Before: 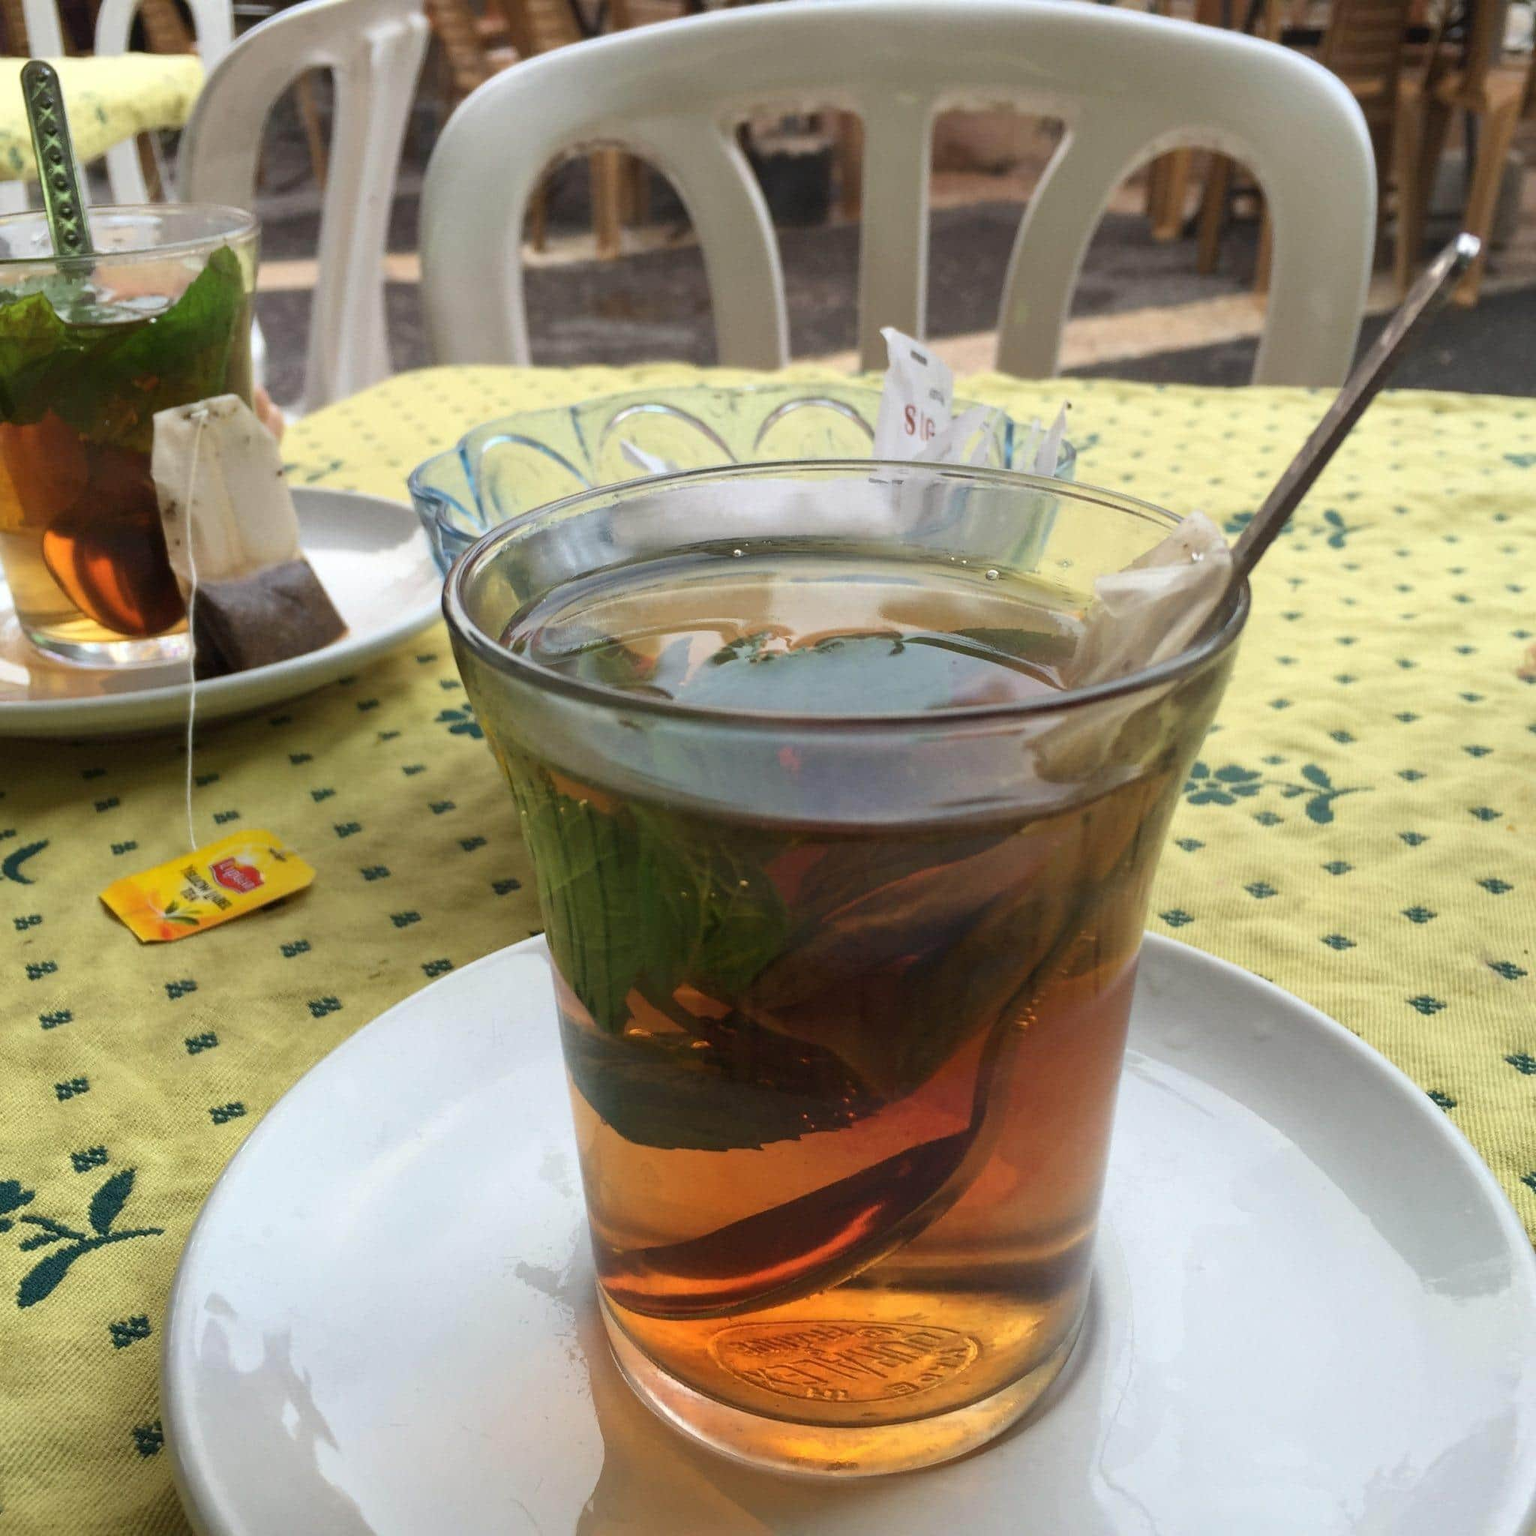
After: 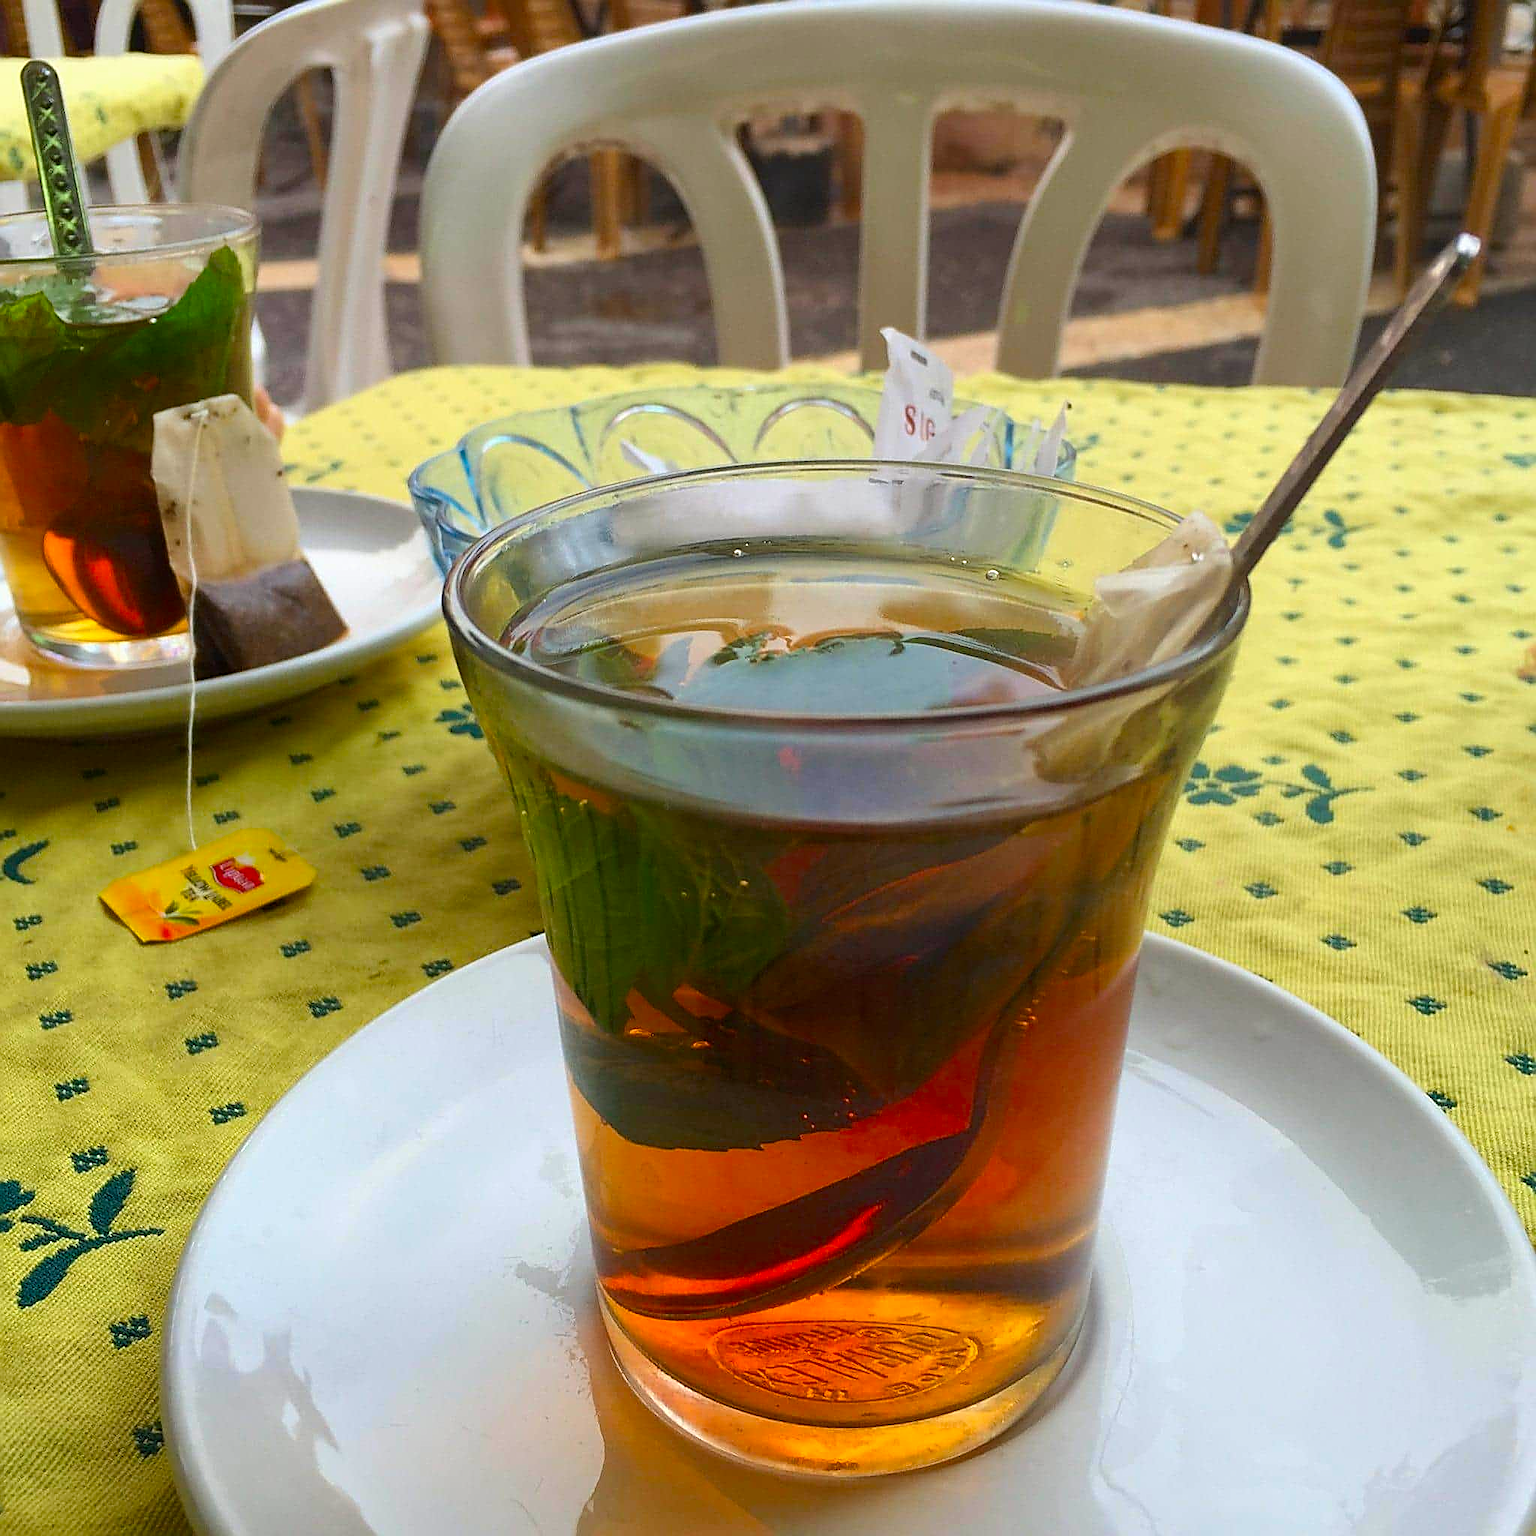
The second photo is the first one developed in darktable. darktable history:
color correction: saturation 1.32
color balance rgb: linear chroma grading › shadows -8%, linear chroma grading › global chroma 10%, perceptual saturation grading › global saturation 2%, perceptual saturation grading › highlights -2%, perceptual saturation grading › mid-tones 4%, perceptual saturation grading › shadows 8%, perceptual brilliance grading › global brilliance 2%, perceptual brilliance grading › highlights -4%, global vibrance 16%, saturation formula JzAzBz (2021)
sharpen: radius 1.685, amount 1.294
